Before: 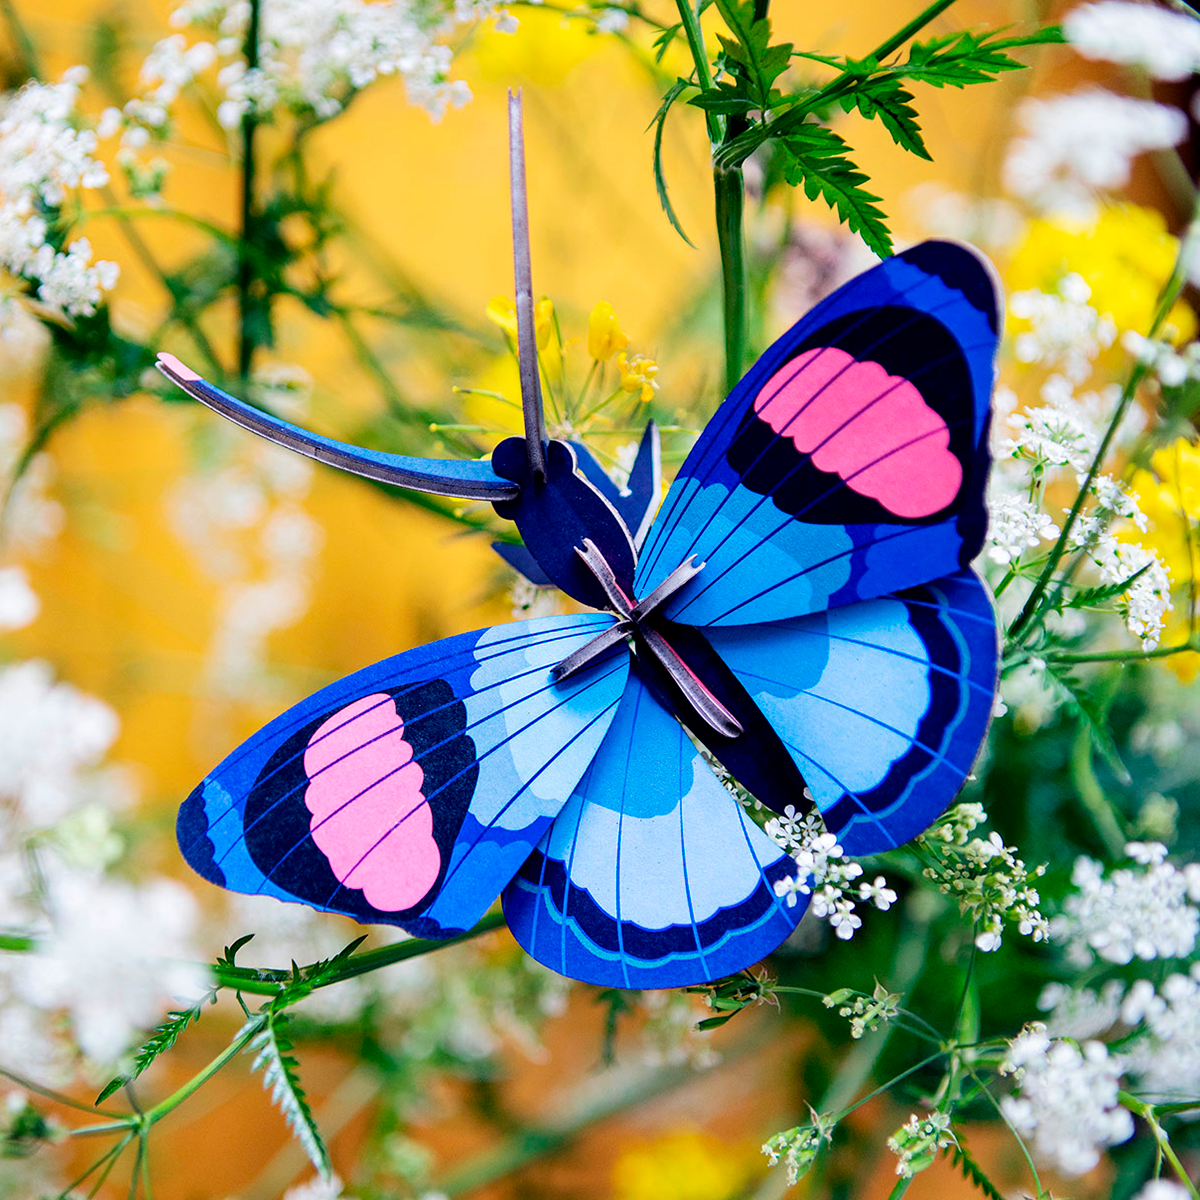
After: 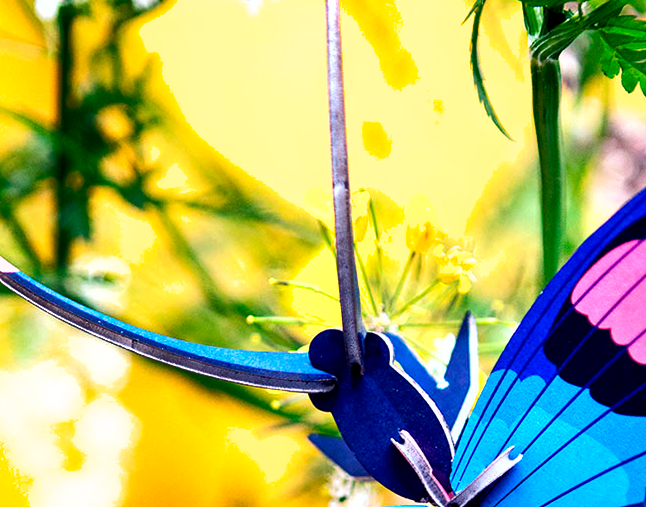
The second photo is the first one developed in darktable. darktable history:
white balance: red 0.988, blue 1.017
exposure: exposure 0.74 EV, compensate highlight preservation false
shadows and highlights: low approximation 0.01, soften with gaussian
crop: left 15.306%, top 9.065%, right 30.789%, bottom 48.638%
